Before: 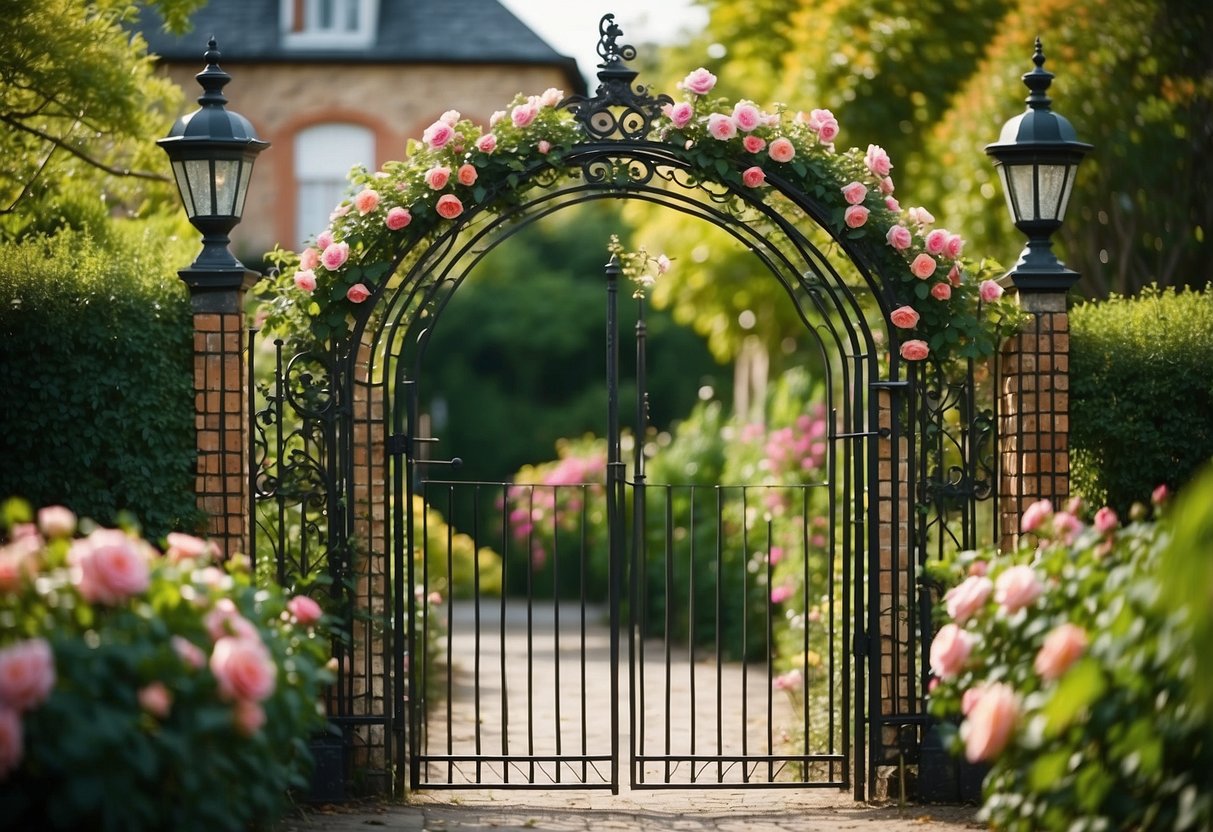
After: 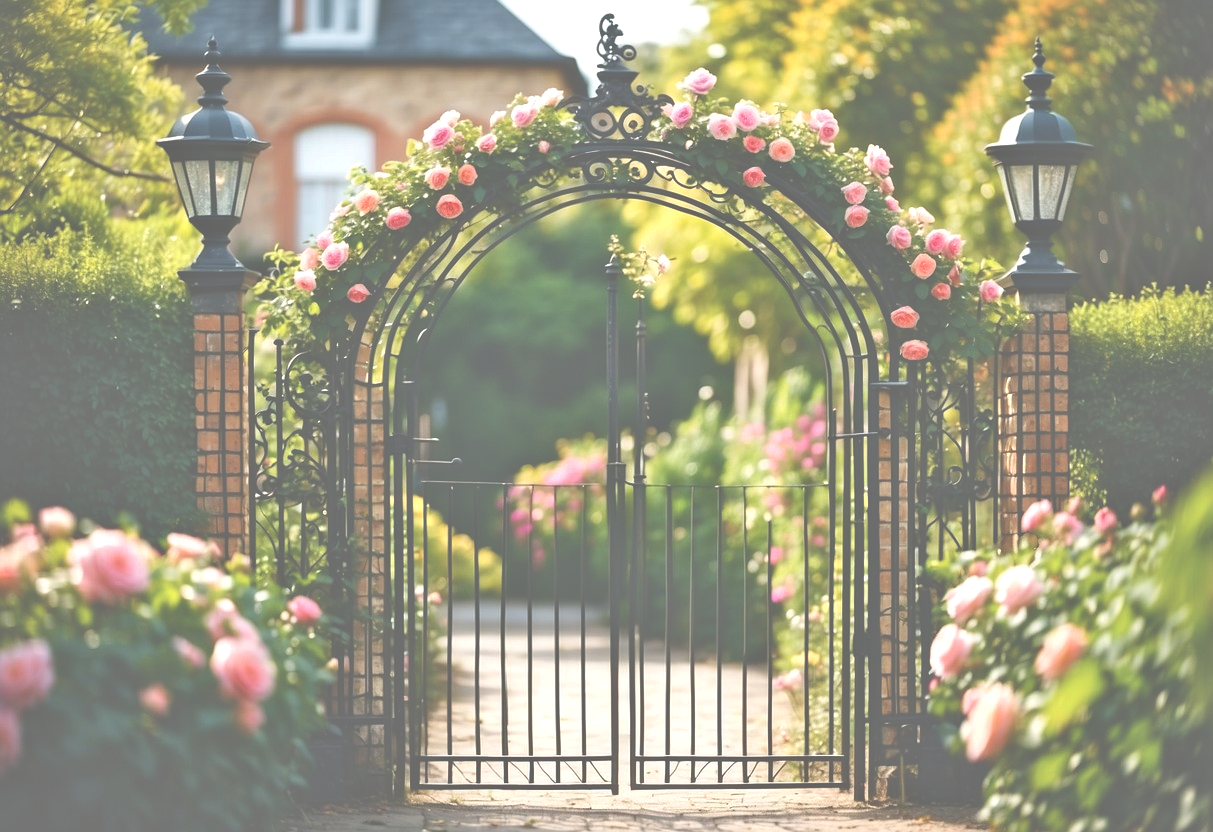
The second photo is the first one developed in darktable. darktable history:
exposure: black level correction -0.072, exposure 0.503 EV, compensate highlight preservation false
tone equalizer: -7 EV 0.146 EV, -6 EV 0.627 EV, -5 EV 1.18 EV, -4 EV 1.32 EV, -3 EV 1.12 EV, -2 EV 0.6 EV, -1 EV 0.163 EV
